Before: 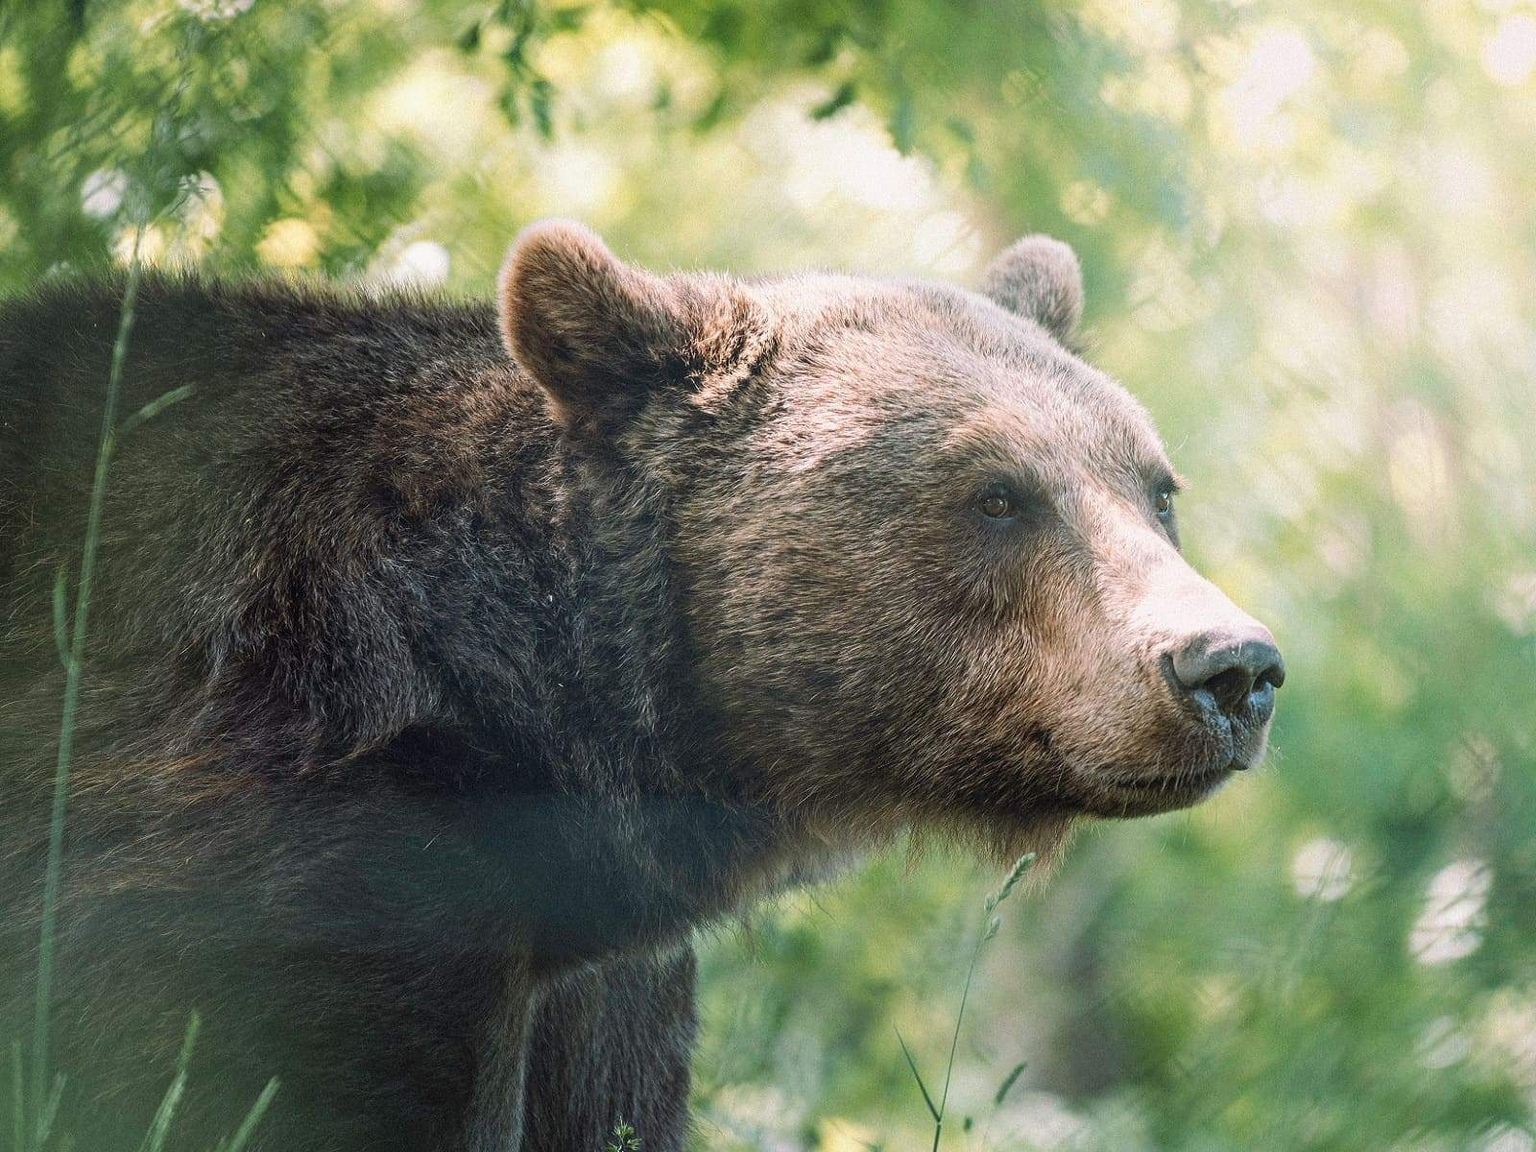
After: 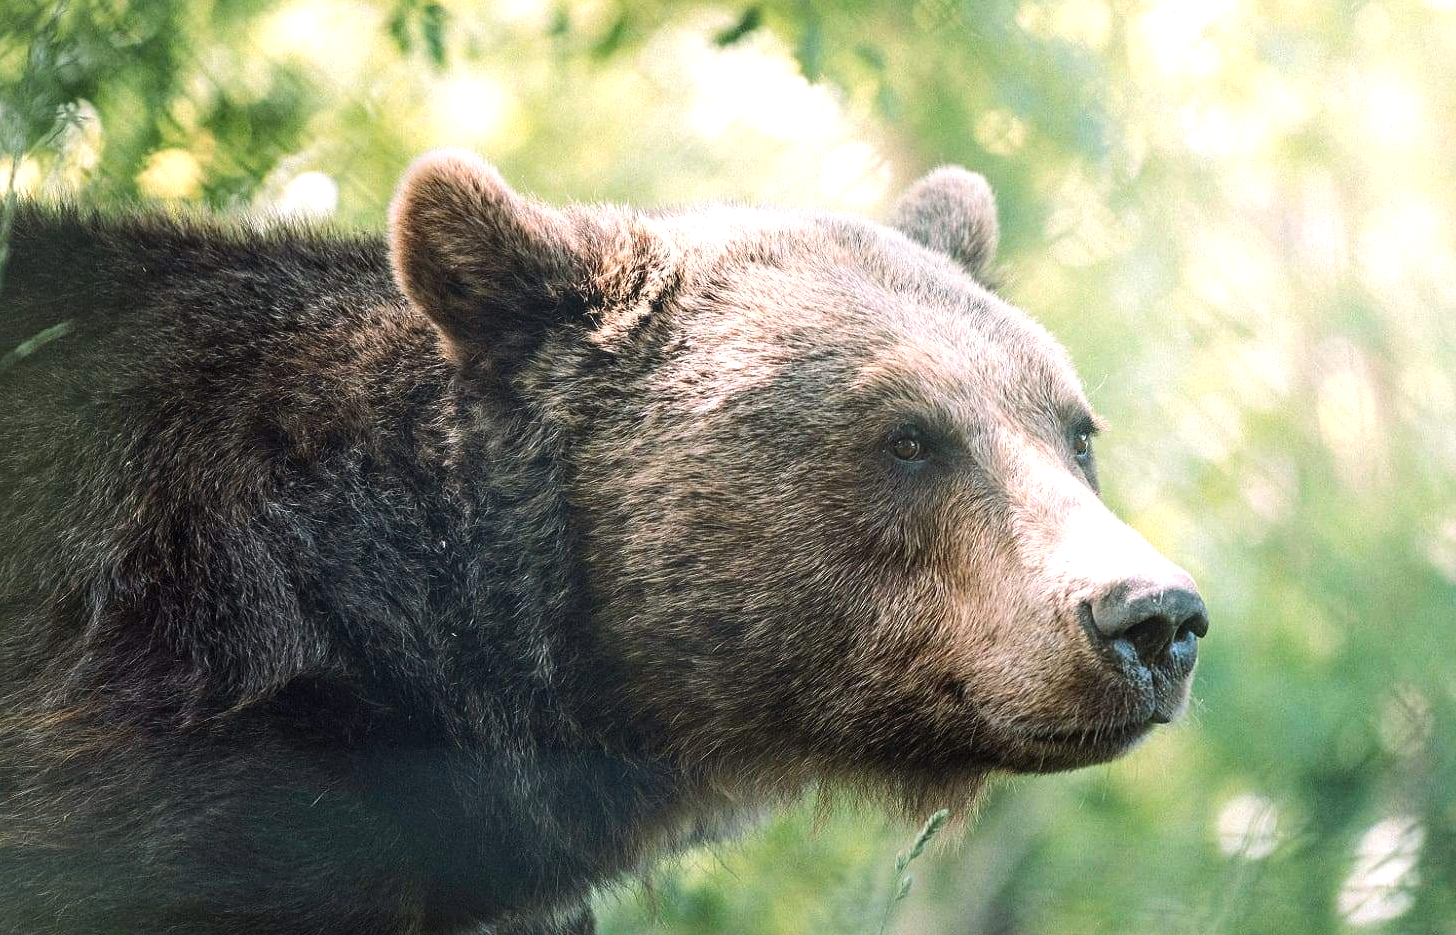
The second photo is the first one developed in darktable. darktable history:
exposure: black level correction 0, compensate exposure bias true, compensate highlight preservation false
crop: left 8.155%, top 6.611%, bottom 15.385%
tone equalizer: -8 EV -0.417 EV, -7 EV -0.389 EV, -6 EV -0.333 EV, -5 EV -0.222 EV, -3 EV 0.222 EV, -2 EV 0.333 EV, -1 EV 0.389 EV, +0 EV 0.417 EV, edges refinement/feathering 500, mask exposure compensation -1.25 EV, preserve details no
